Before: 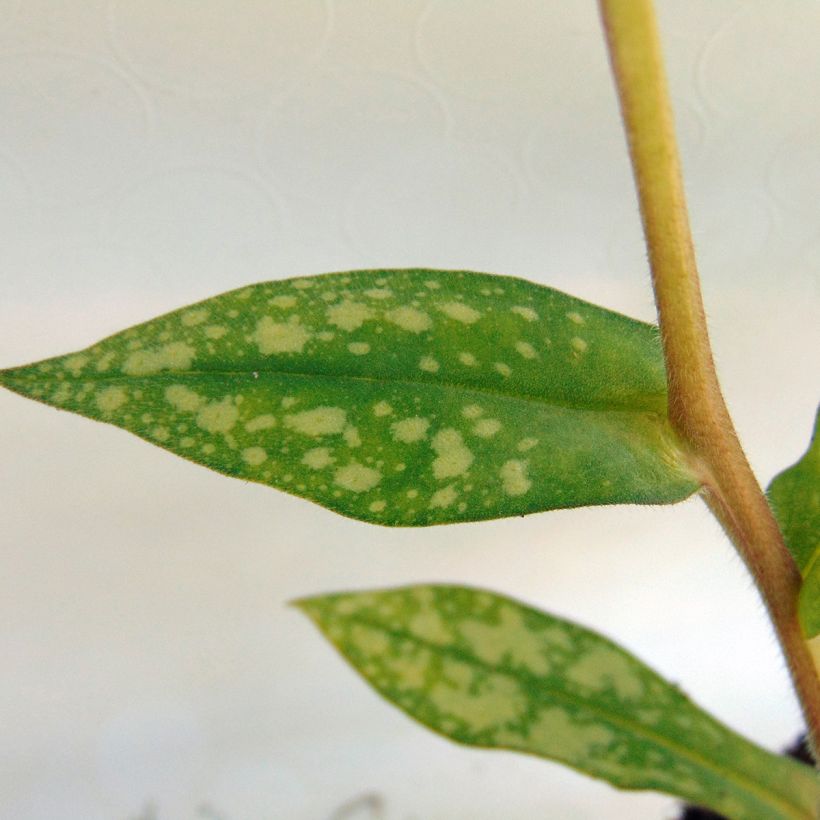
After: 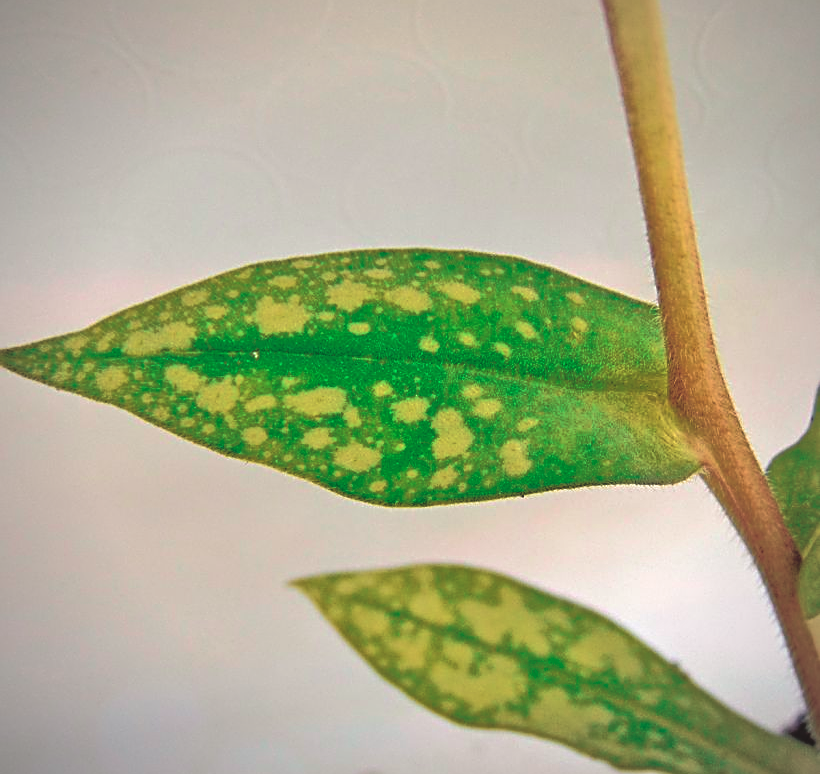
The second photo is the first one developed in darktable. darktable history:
tone equalizer: -7 EV 0.15 EV, -6 EV 0.6 EV, -5 EV 1.15 EV, -4 EV 1.33 EV, -3 EV 1.15 EV, -2 EV 0.6 EV, -1 EV 0.15 EV, mask exposure compensation -0.5 EV
crop and rotate: top 2.479%, bottom 3.018%
velvia: strength 45%
tone curve: curves: ch0 [(0, 0.032) (0.094, 0.08) (0.265, 0.208) (0.41, 0.417) (0.498, 0.496) (0.638, 0.673) (0.845, 0.828) (0.994, 0.964)]; ch1 [(0, 0) (0.161, 0.092) (0.37, 0.302) (0.417, 0.434) (0.492, 0.502) (0.576, 0.589) (0.644, 0.638) (0.725, 0.765) (1, 1)]; ch2 [(0, 0) (0.352, 0.403) (0.45, 0.469) (0.521, 0.515) (0.55, 0.528) (0.589, 0.576) (1, 1)], color space Lab, independent channels, preserve colors none
vignetting: fall-off radius 60.92%
rgb curve: curves: ch0 [(0, 0.186) (0.314, 0.284) (0.775, 0.708) (1, 1)], compensate middle gray true, preserve colors none
sharpen: radius 2.543, amount 0.636
